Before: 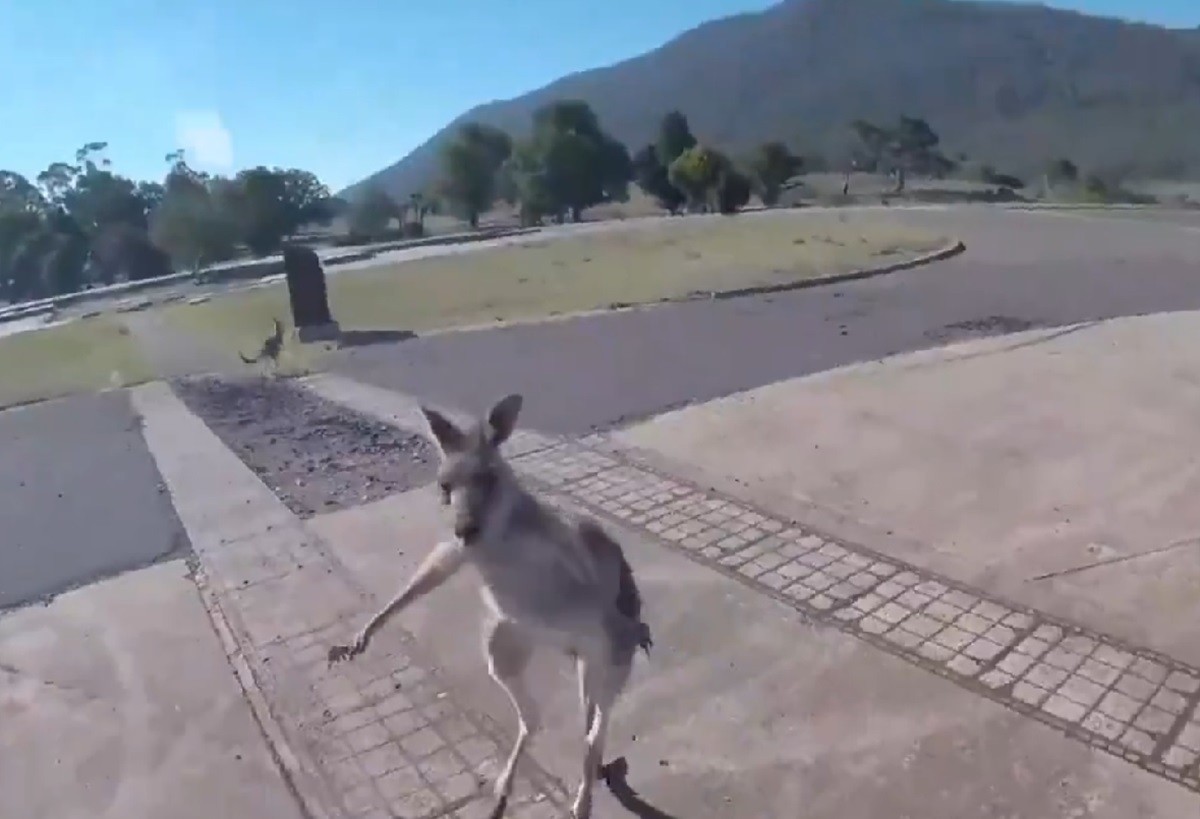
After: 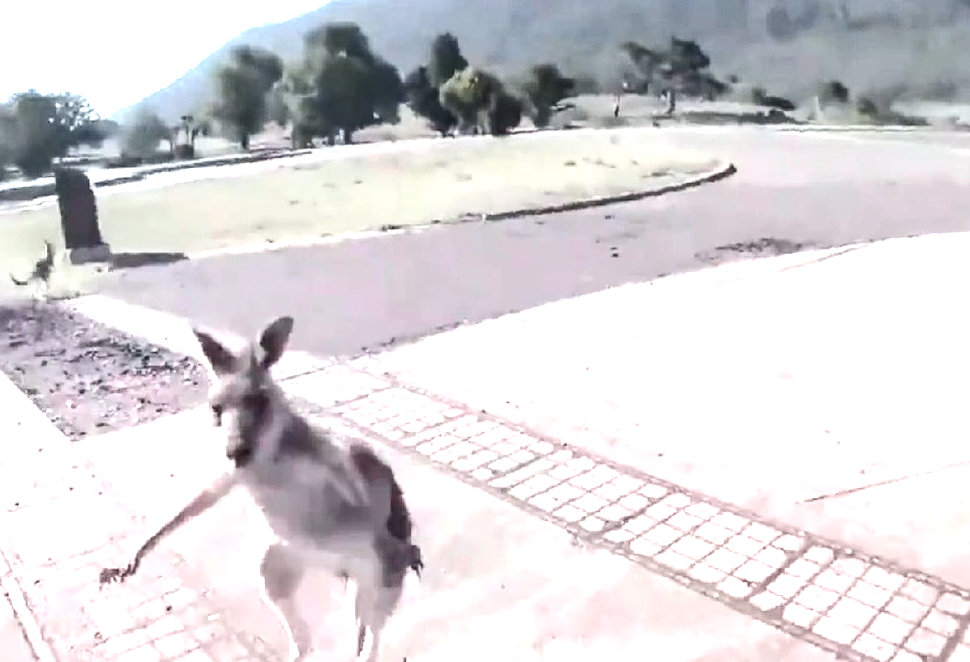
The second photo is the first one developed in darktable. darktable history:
contrast brightness saturation: contrast 0.11, saturation -0.17
local contrast: detail 130%
exposure: exposure 0.648 EV, compensate highlight preservation false
levels: levels [0, 0.374, 0.749]
tone curve: curves: ch0 [(0, 0) (0.058, 0.022) (0.265, 0.208) (0.41, 0.417) (0.485, 0.524) (0.638, 0.673) (0.845, 0.828) (0.994, 0.964)]; ch1 [(0, 0) (0.136, 0.146) (0.317, 0.34) (0.382, 0.408) (0.469, 0.482) (0.498, 0.497) (0.557, 0.573) (0.644, 0.643) (0.725, 0.765) (1, 1)]; ch2 [(0, 0) (0.352, 0.403) (0.45, 0.469) (0.502, 0.504) (0.54, 0.524) (0.592, 0.566) (0.638, 0.599) (1, 1)], color space Lab, independent channels, preserve colors none
crop: left 19.159%, top 9.58%, bottom 9.58%
